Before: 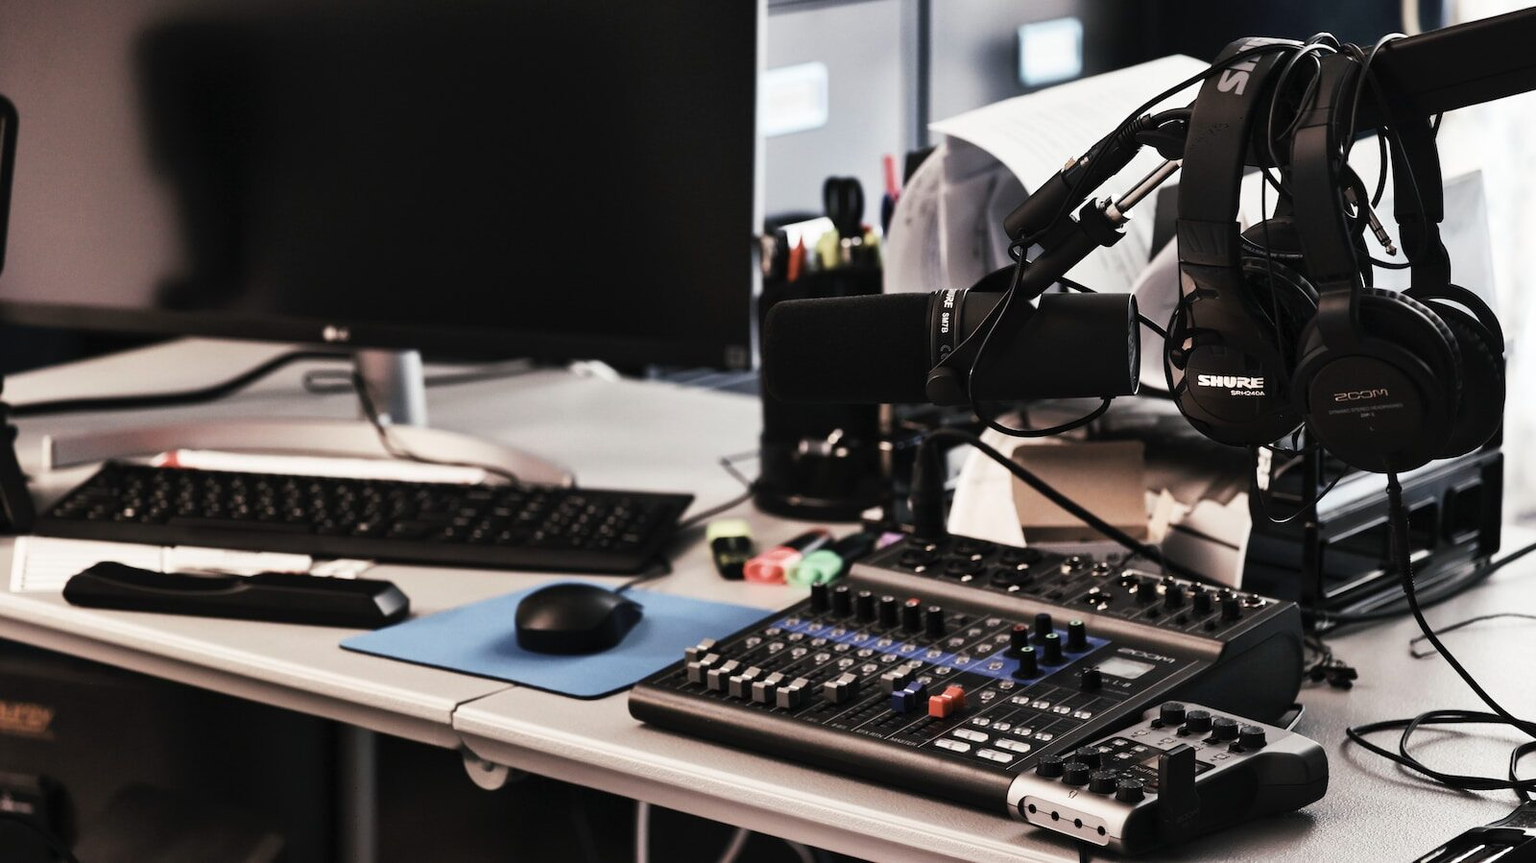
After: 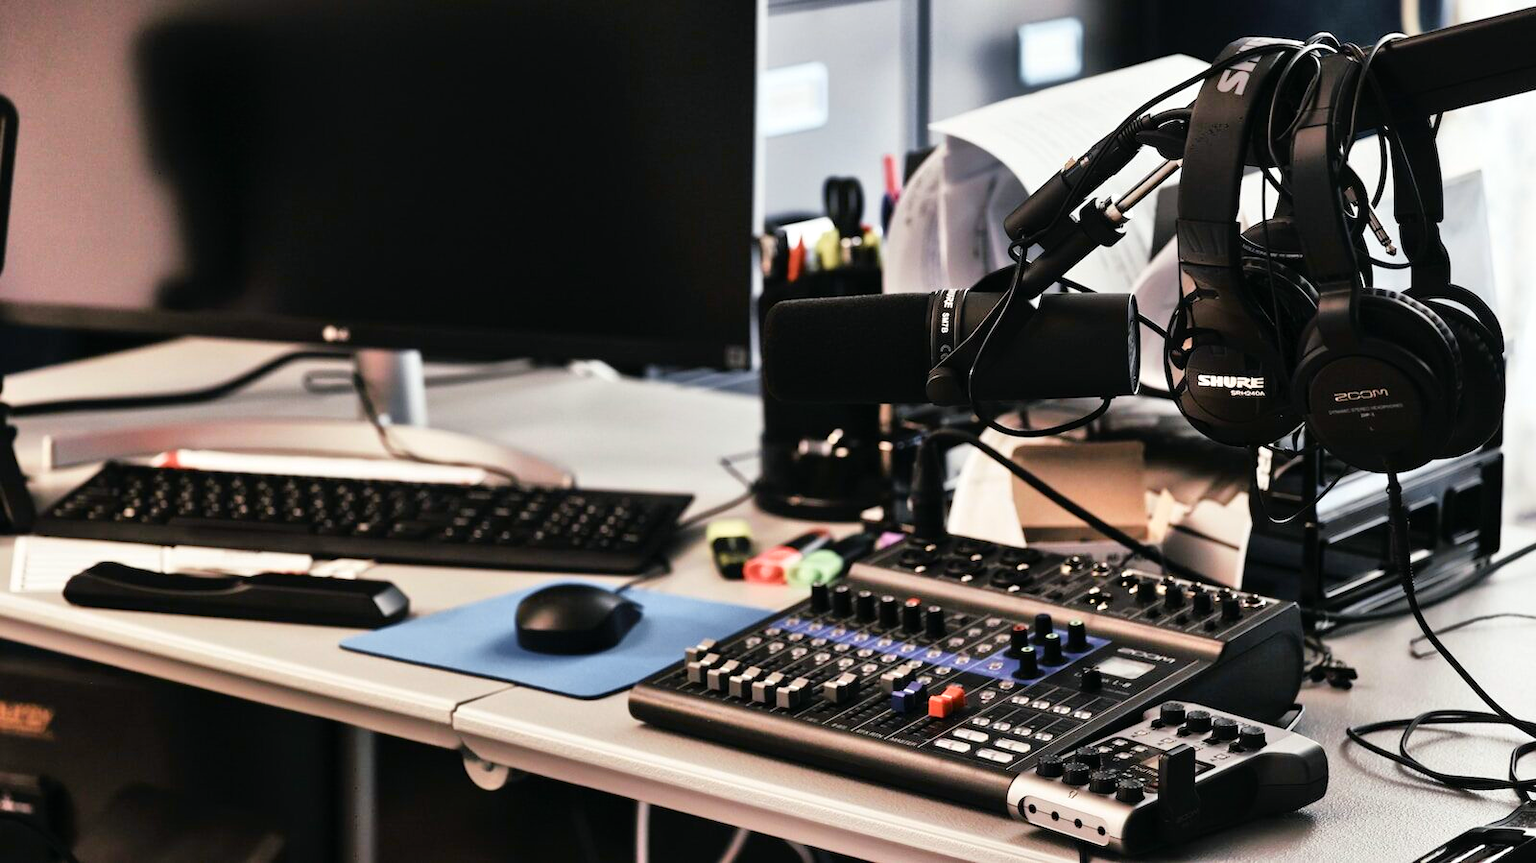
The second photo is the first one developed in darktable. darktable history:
tone curve: curves: ch0 [(0, 0) (0.227, 0.17) (0.766, 0.774) (1, 1)]; ch1 [(0, 0) (0.114, 0.127) (0.437, 0.452) (0.498, 0.495) (0.579, 0.602) (1, 1)]; ch2 [(0, 0) (0.233, 0.259) (0.493, 0.492) (0.568, 0.596) (1, 1)], color space Lab, independent channels, preserve colors none
tone equalizer: -7 EV 0.15 EV, -6 EV 0.6 EV, -5 EV 1.15 EV, -4 EV 1.33 EV, -3 EV 1.15 EV, -2 EV 0.6 EV, -1 EV 0.15 EV, mask exposure compensation -0.5 EV
